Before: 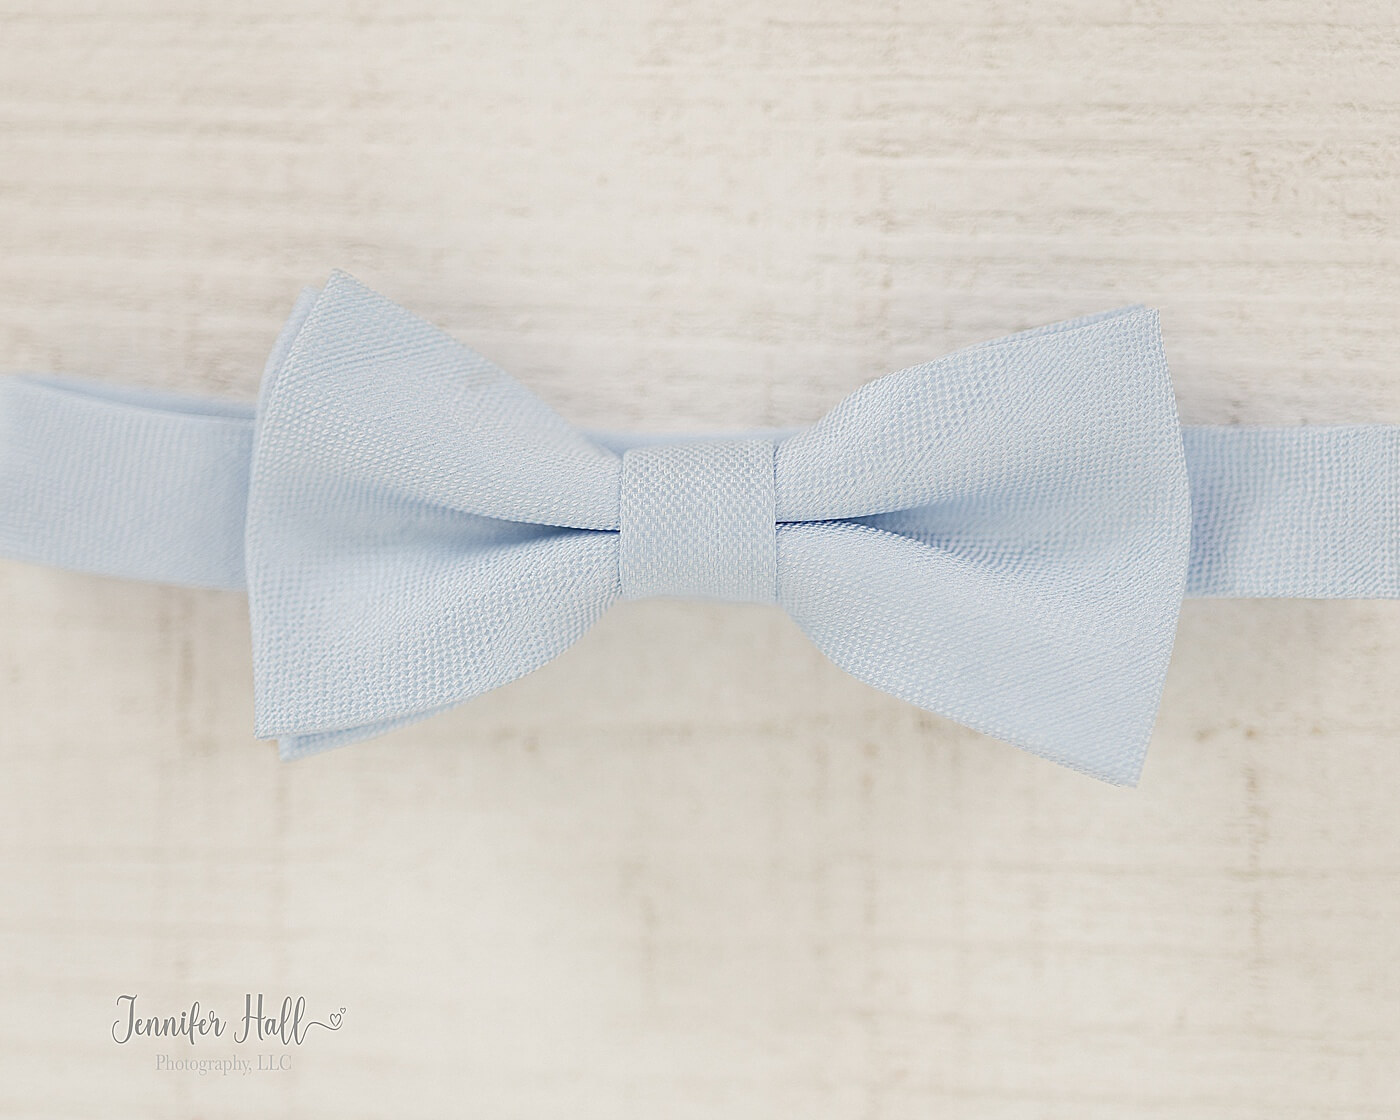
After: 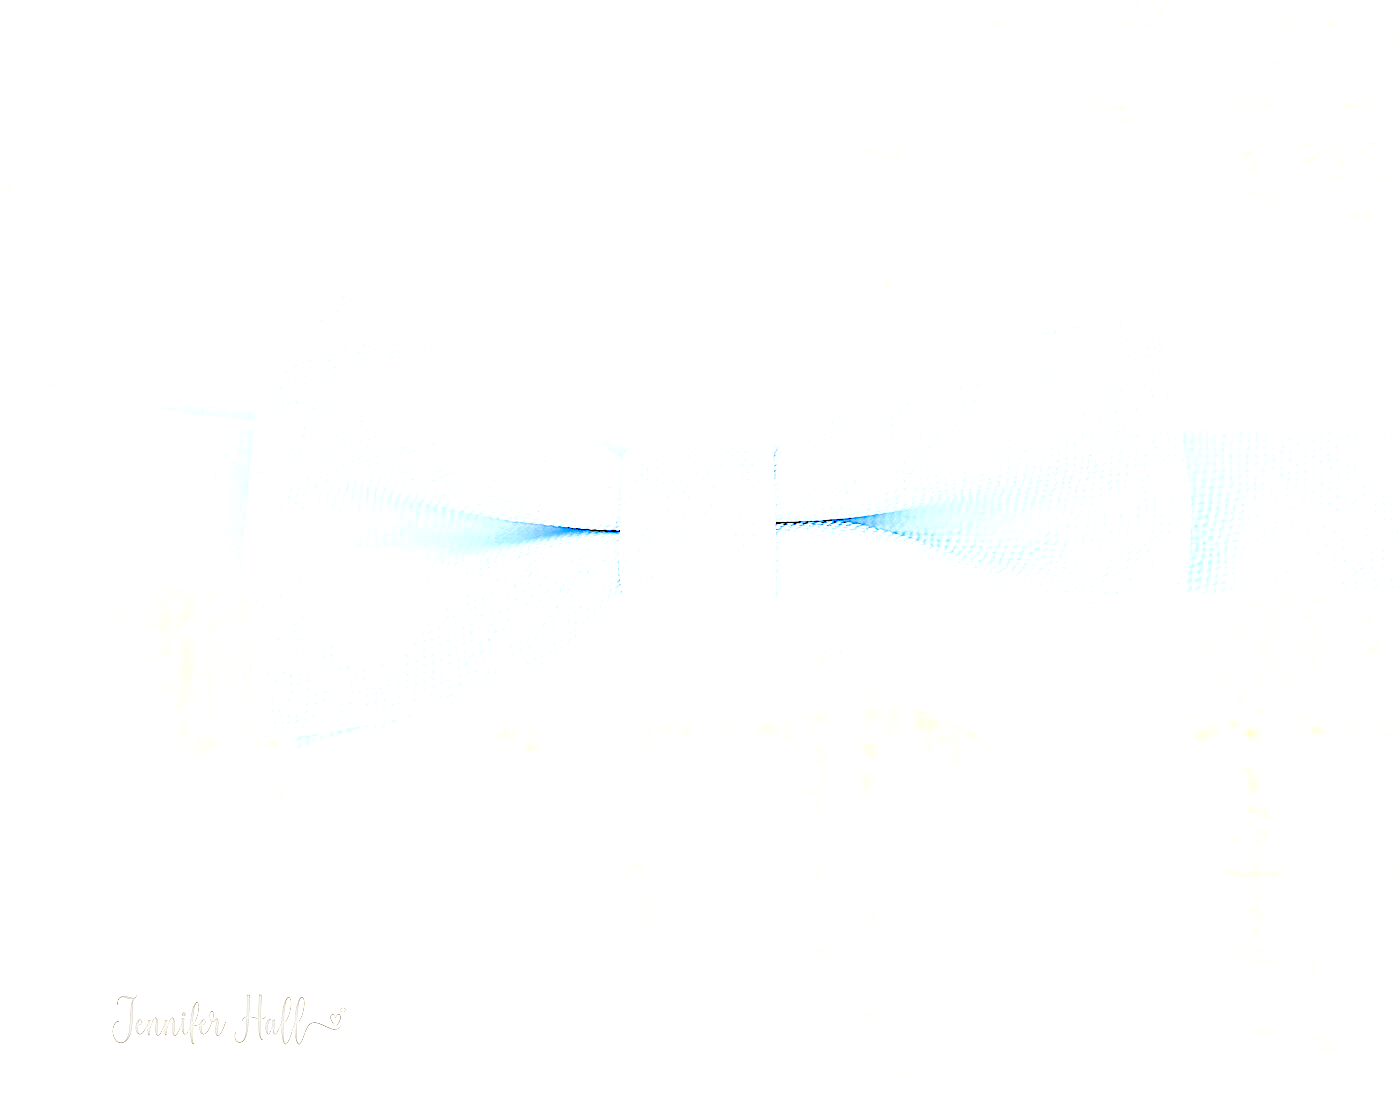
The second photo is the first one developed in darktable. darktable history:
contrast brightness saturation: contrast 0.242, brightness 0.261, saturation 0.372
levels: white 99.92%, levels [0.008, 0.318, 0.836]
haze removal: compatibility mode true, adaptive false
exposure: black level correction 0.004, exposure 0.413 EV, compensate highlight preservation false
